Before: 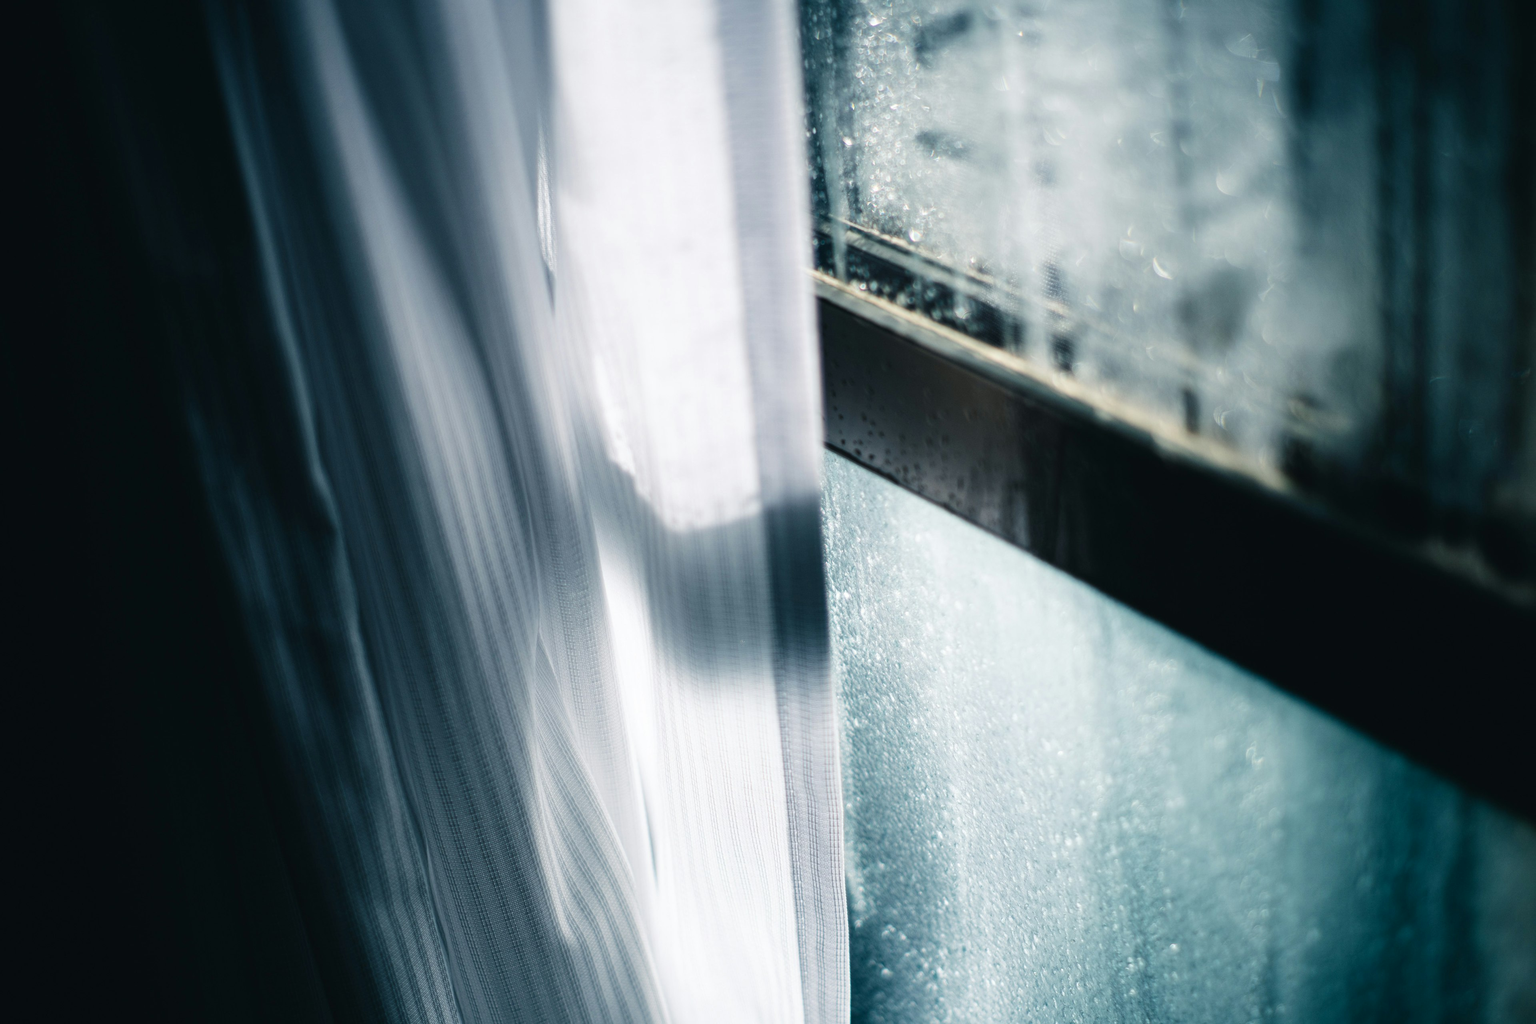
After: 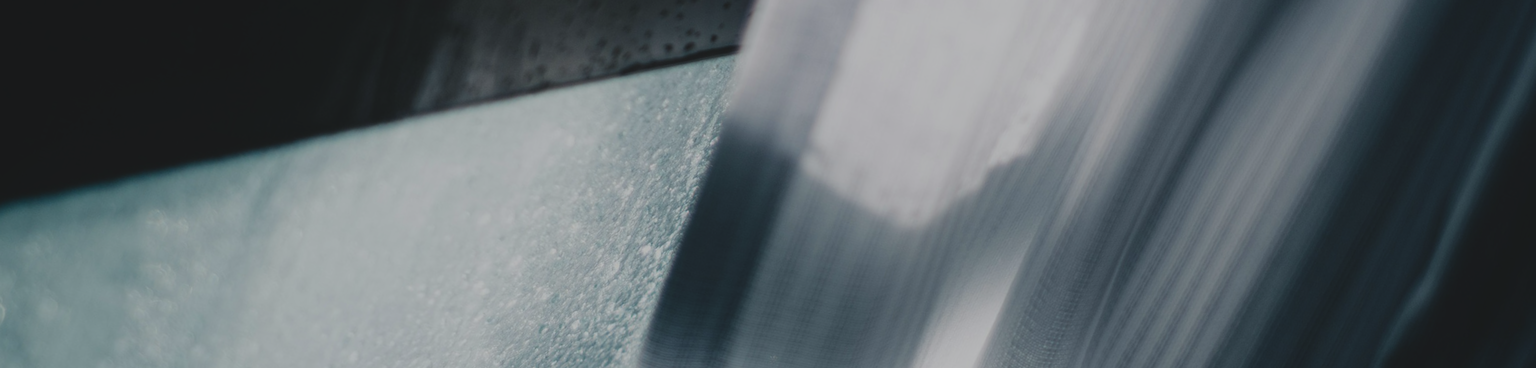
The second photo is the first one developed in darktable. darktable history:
rotate and perspective: rotation 0.215°, lens shift (vertical) -0.139, crop left 0.069, crop right 0.939, crop top 0.002, crop bottom 0.996
exposure: black level correction -0.016, exposure -1.018 EV, compensate highlight preservation false
crop and rotate: angle 16.12°, top 30.835%, bottom 35.653%
local contrast: mode bilateral grid, contrast 100, coarseness 100, detail 91%, midtone range 0.2
